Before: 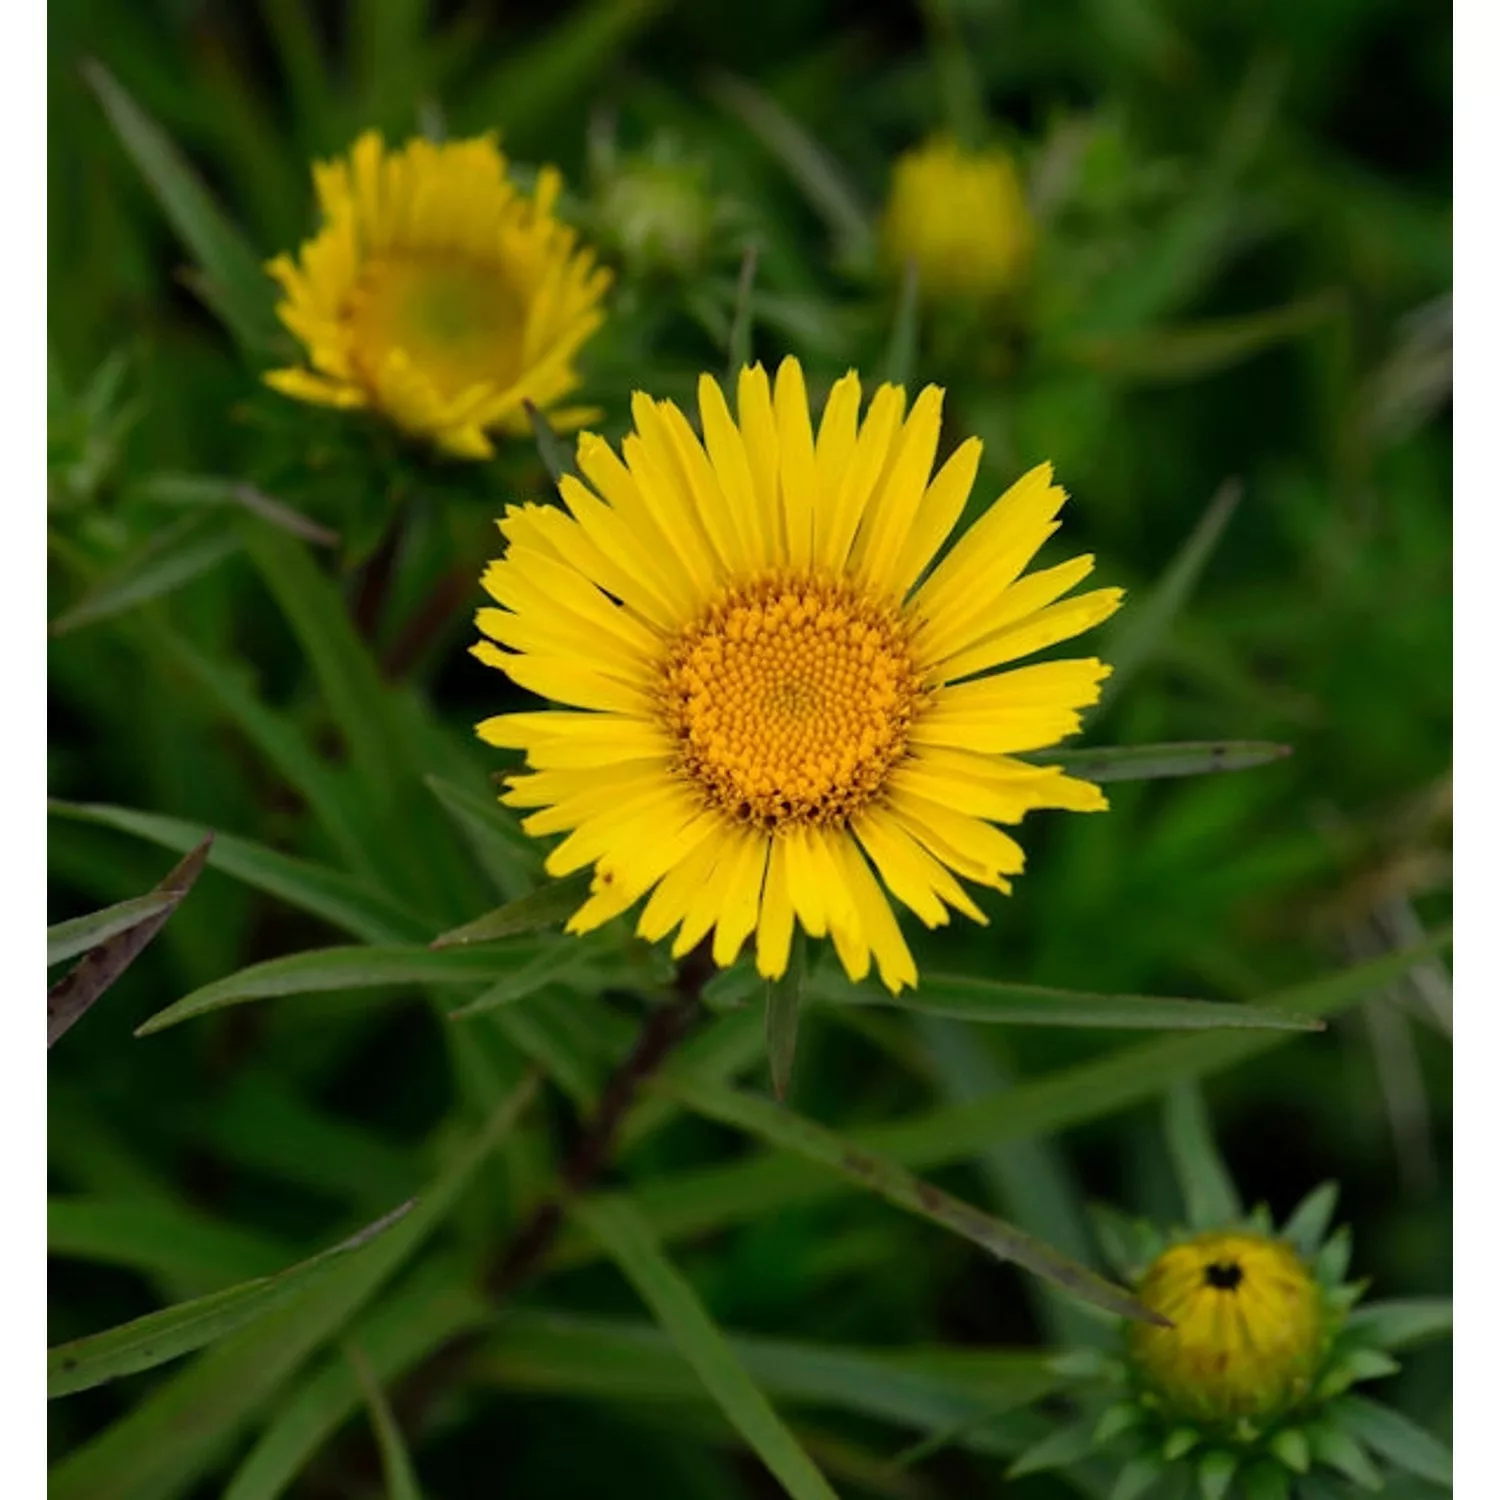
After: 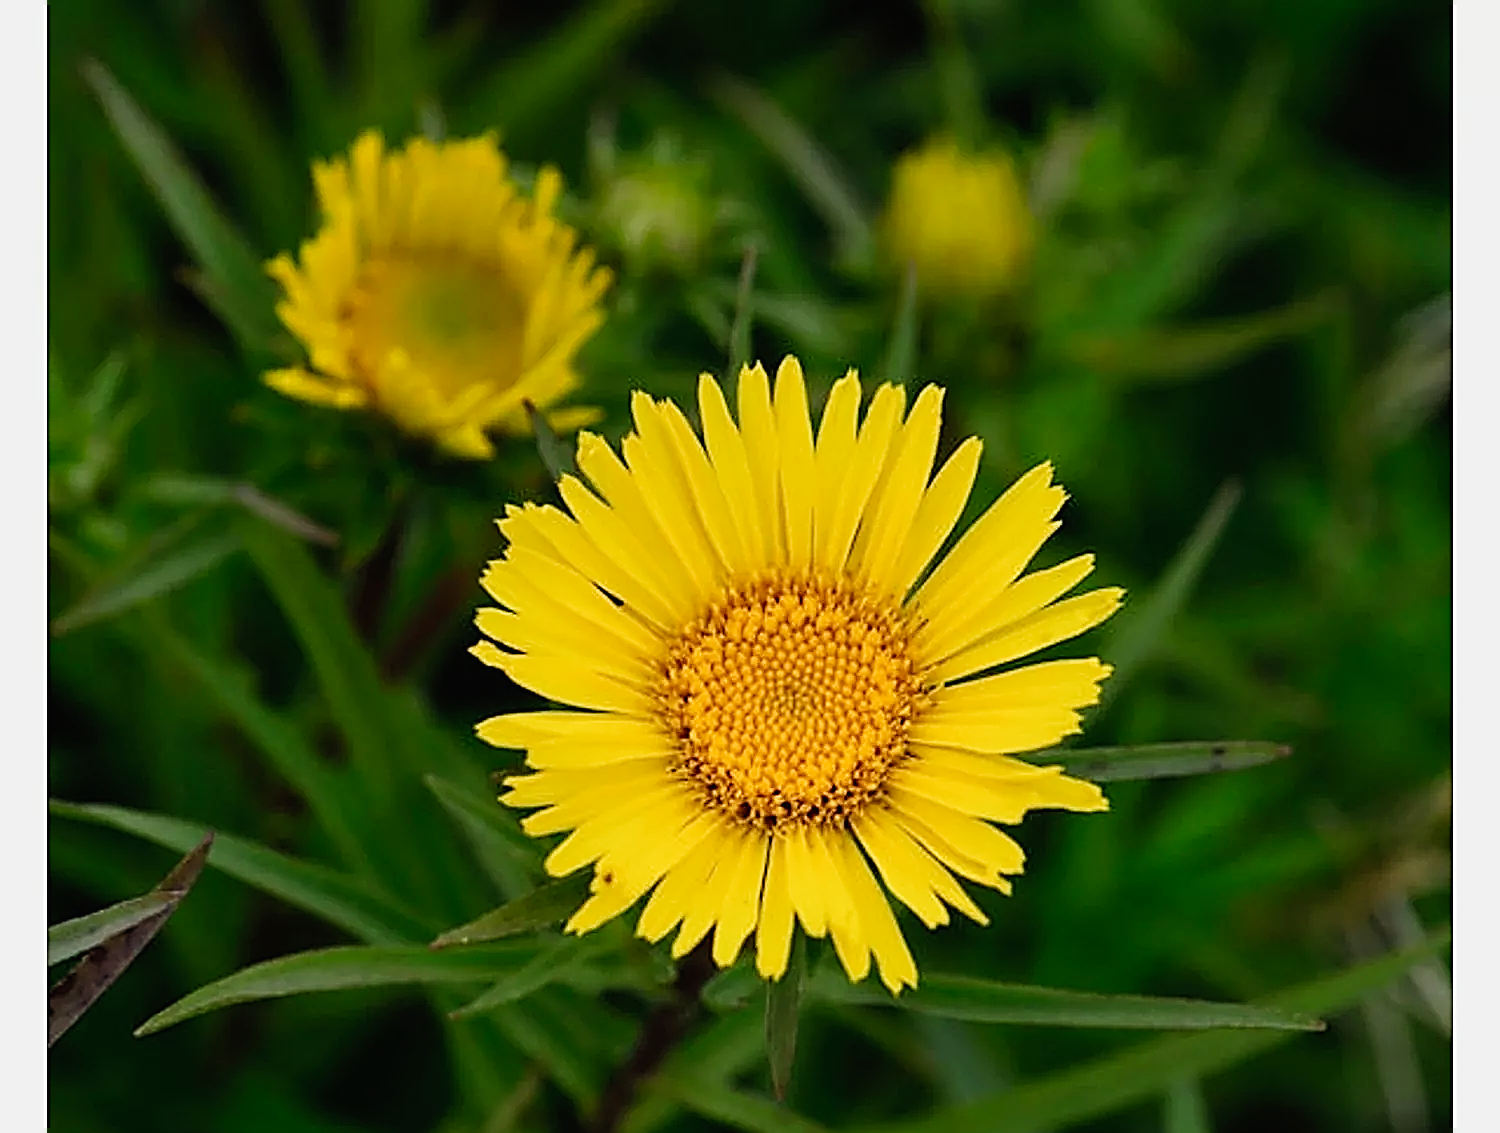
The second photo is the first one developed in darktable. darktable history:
sharpen: amount 1.873
tone curve: curves: ch0 [(0, 0.012) (0.052, 0.04) (0.107, 0.086) (0.269, 0.266) (0.471, 0.503) (0.731, 0.771) (0.921, 0.909) (0.999, 0.951)]; ch1 [(0, 0) (0.339, 0.298) (0.402, 0.363) (0.444, 0.415) (0.485, 0.469) (0.494, 0.493) (0.504, 0.501) (0.525, 0.534) (0.555, 0.593) (0.594, 0.648) (1, 1)]; ch2 [(0, 0) (0.48, 0.48) (0.504, 0.5) (0.535, 0.557) (0.581, 0.623) (0.649, 0.683) (0.824, 0.815) (1, 1)], preserve colors none
crop: bottom 24.413%
